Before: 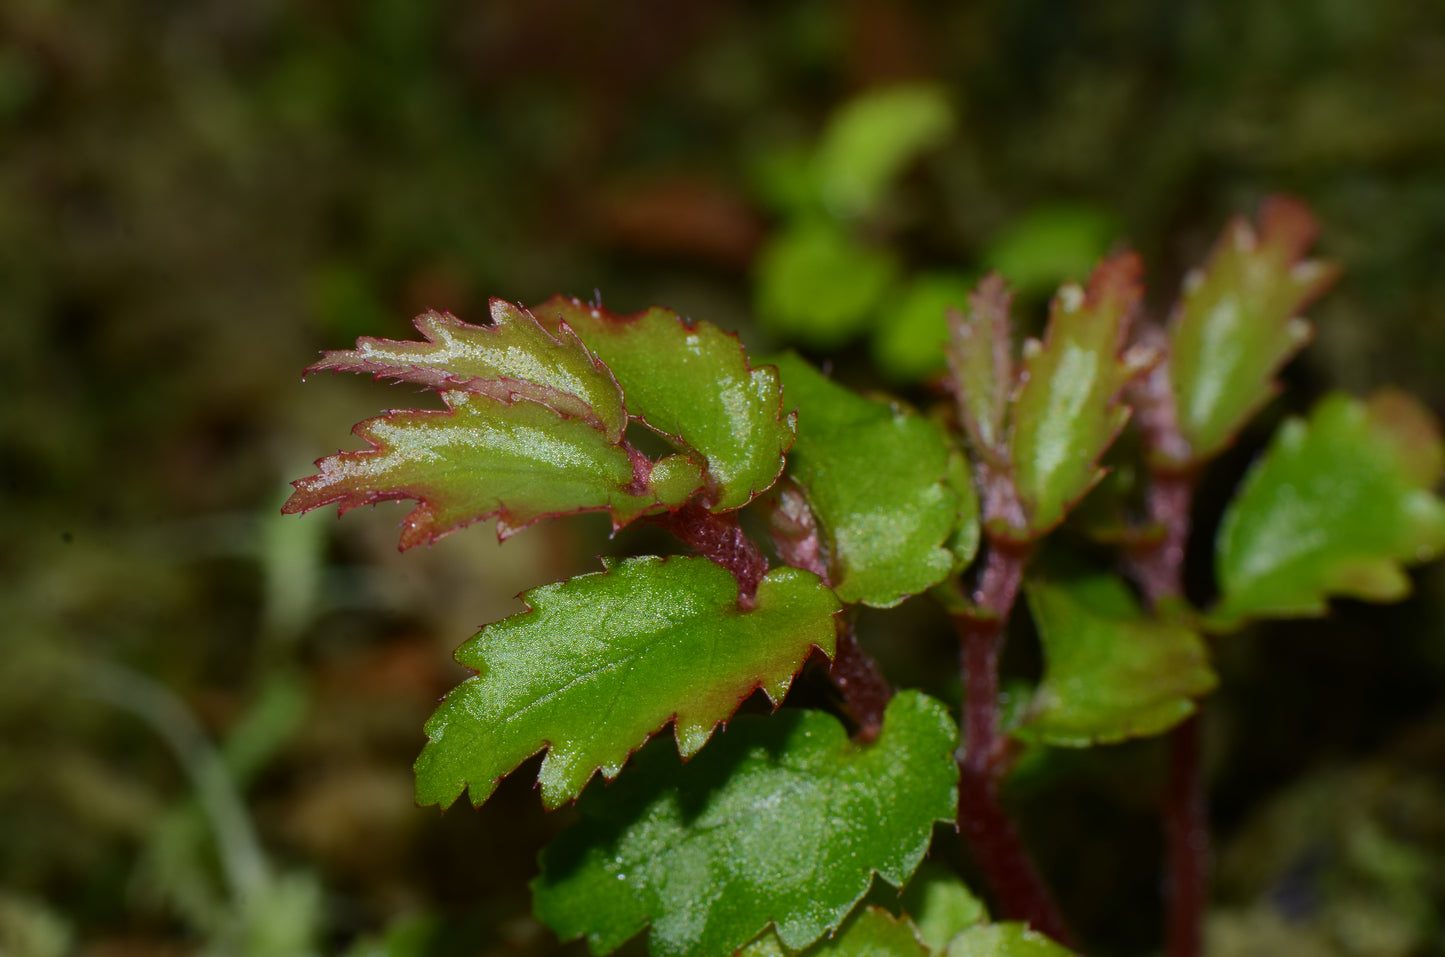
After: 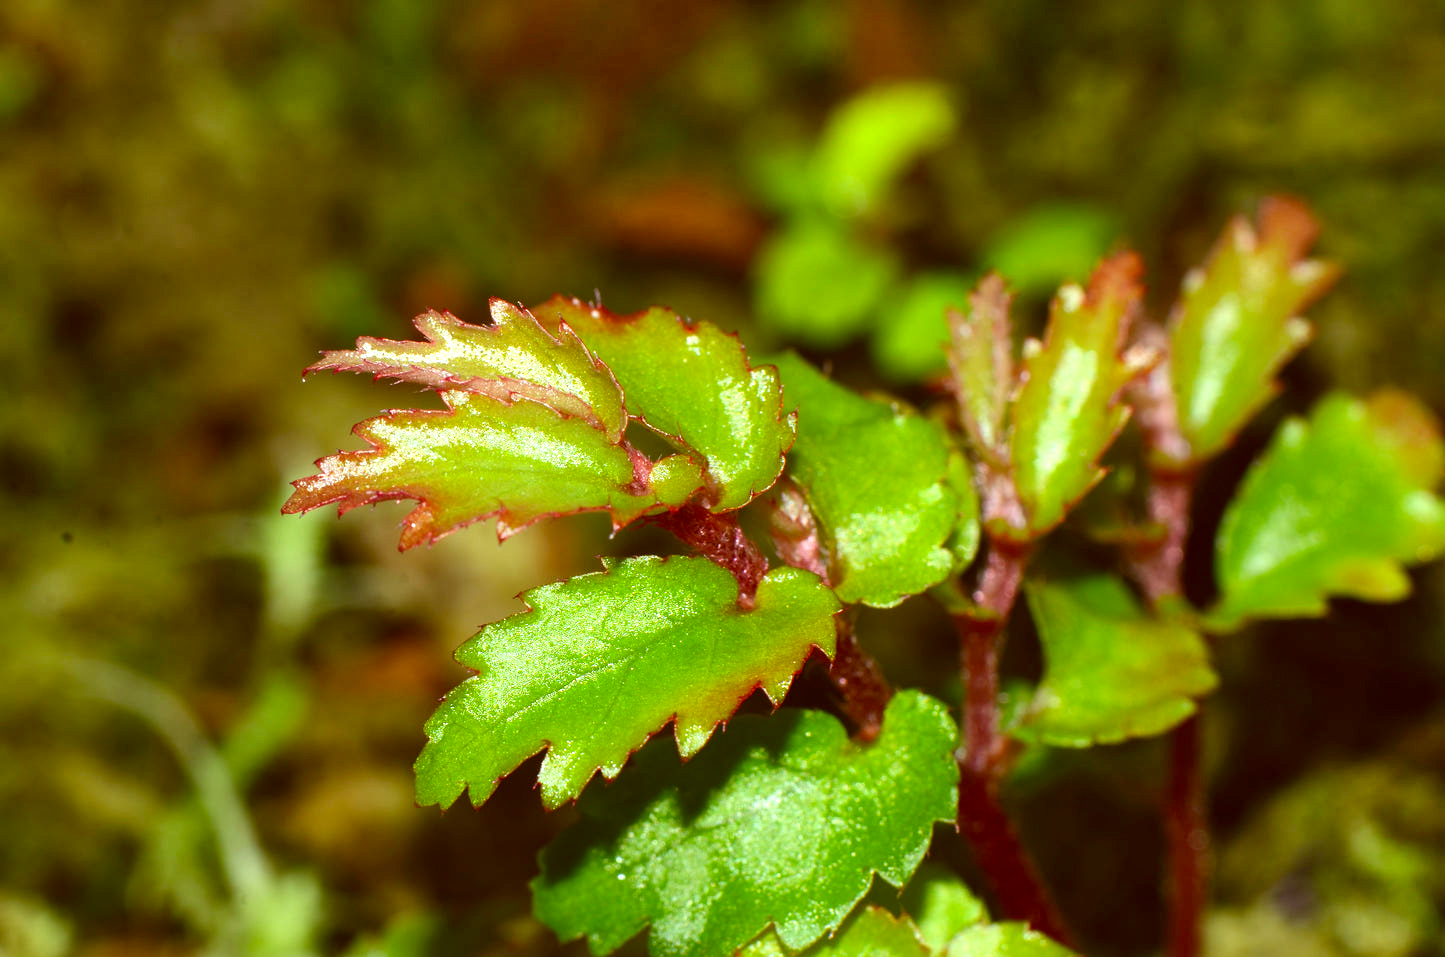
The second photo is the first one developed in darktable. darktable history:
shadows and highlights: highlights 71.03, soften with gaussian
exposure: exposure 0.52 EV, compensate exposure bias true, compensate highlight preservation false
levels: white 99.88%, levels [0, 0.394, 0.787]
color correction: highlights a* -6.2, highlights b* 9.32, shadows a* 10.28, shadows b* 23.25
